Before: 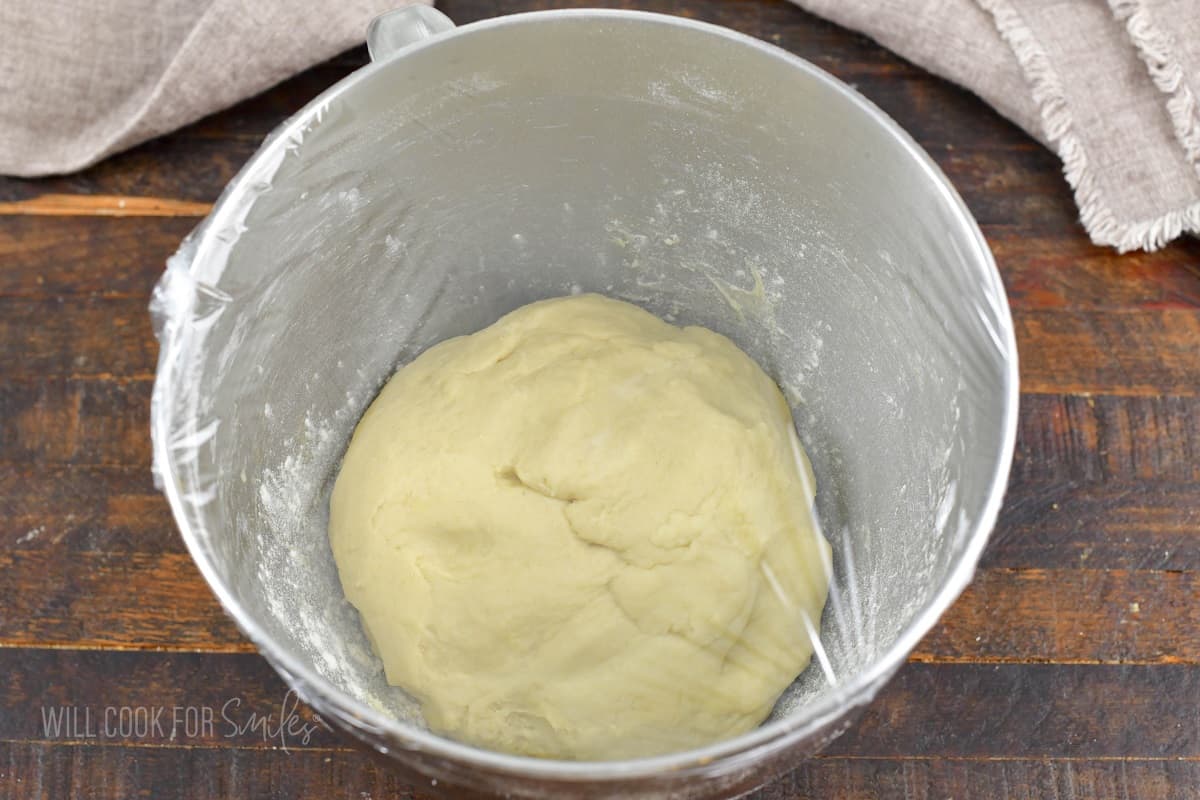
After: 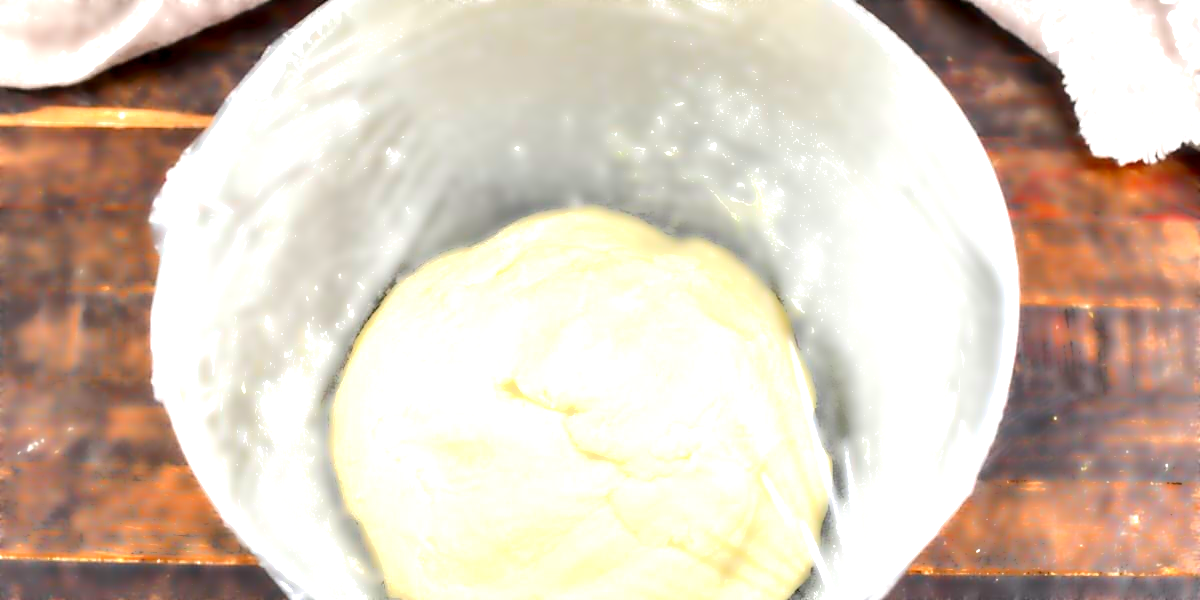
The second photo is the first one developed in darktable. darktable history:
crop: top 11.038%, bottom 13.962%
local contrast: highlights 19%, detail 186%
lowpass: radius 4, soften with bilateral filter, unbound 0
exposure: black level correction 0, exposure 1.2 EV, compensate highlight preservation false
